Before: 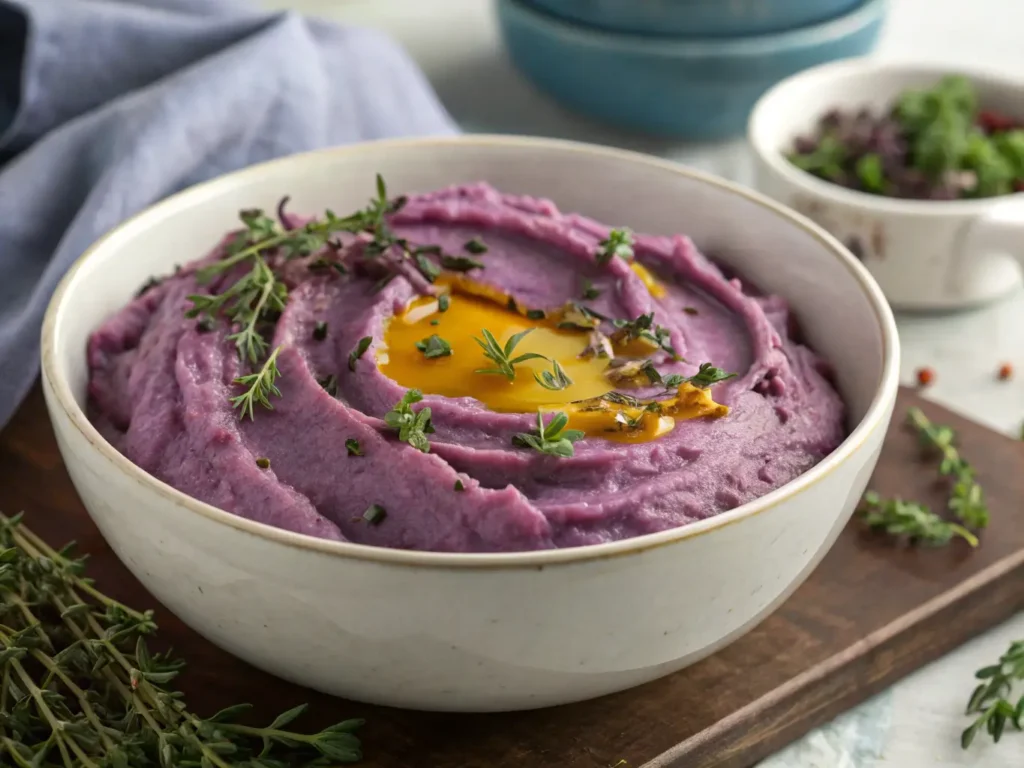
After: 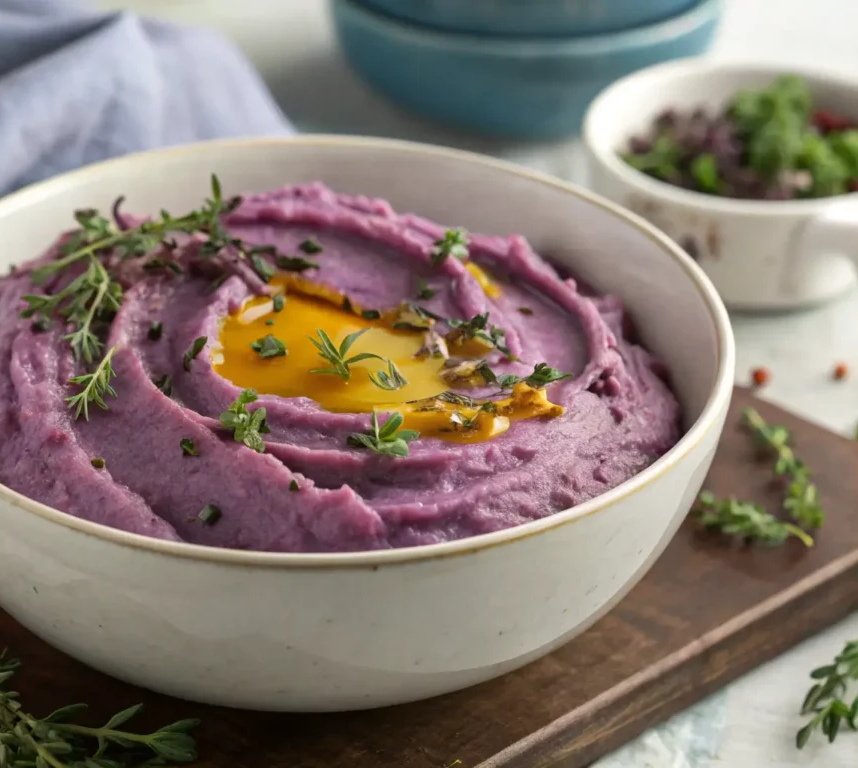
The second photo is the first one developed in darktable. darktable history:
white balance: emerald 1
crop: left 16.145%
